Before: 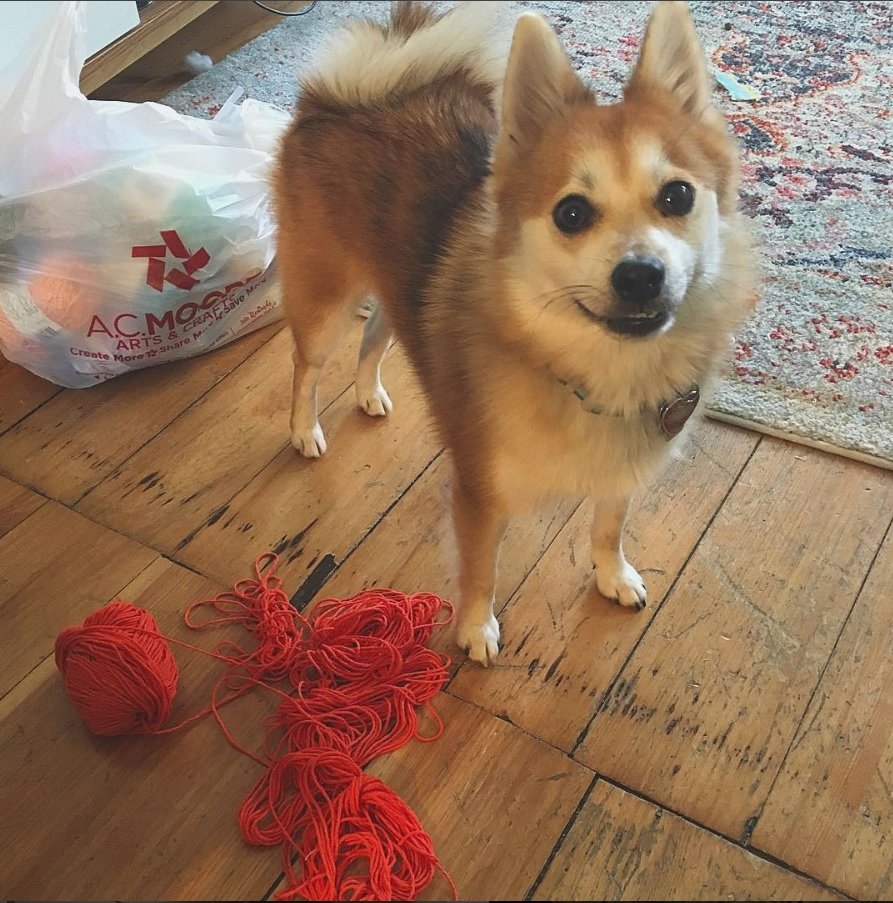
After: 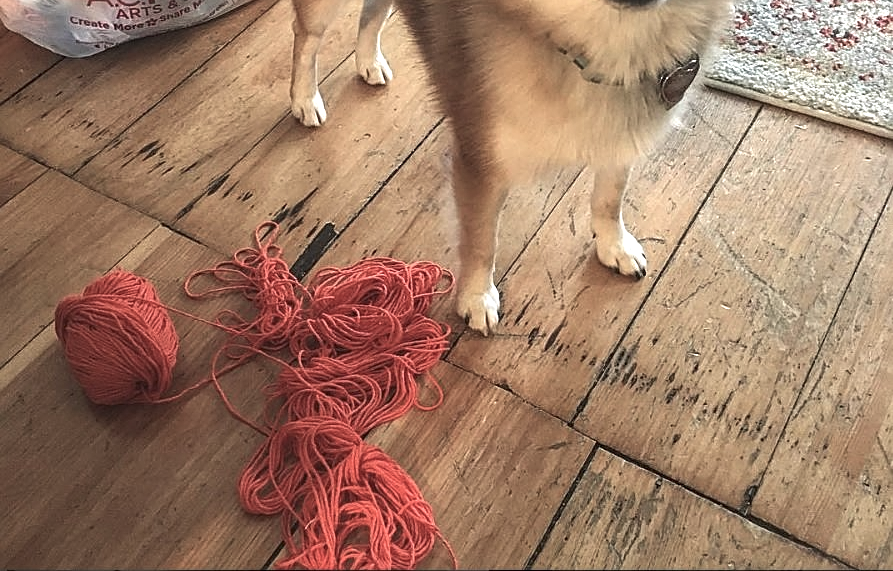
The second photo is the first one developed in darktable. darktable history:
color balance rgb: perceptual saturation grading › global saturation -32.666%
crop and rotate: top 36.737%
exposure: exposure 0.269 EV, compensate highlight preservation false
local contrast: on, module defaults
tone equalizer: -8 EV -0.386 EV, -7 EV -0.39 EV, -6 EV -0.297 EV, -5 EV -0.196 EV, -3 EV 0.201 EV, -2 EV 0.332 EV, -1 EV 0.392 EV, +0 EV 0.422 EV, edges refinement/feathering 500, mask exposure compensation -1.57 EV, preserve details no
sharpen: on, module defaults
